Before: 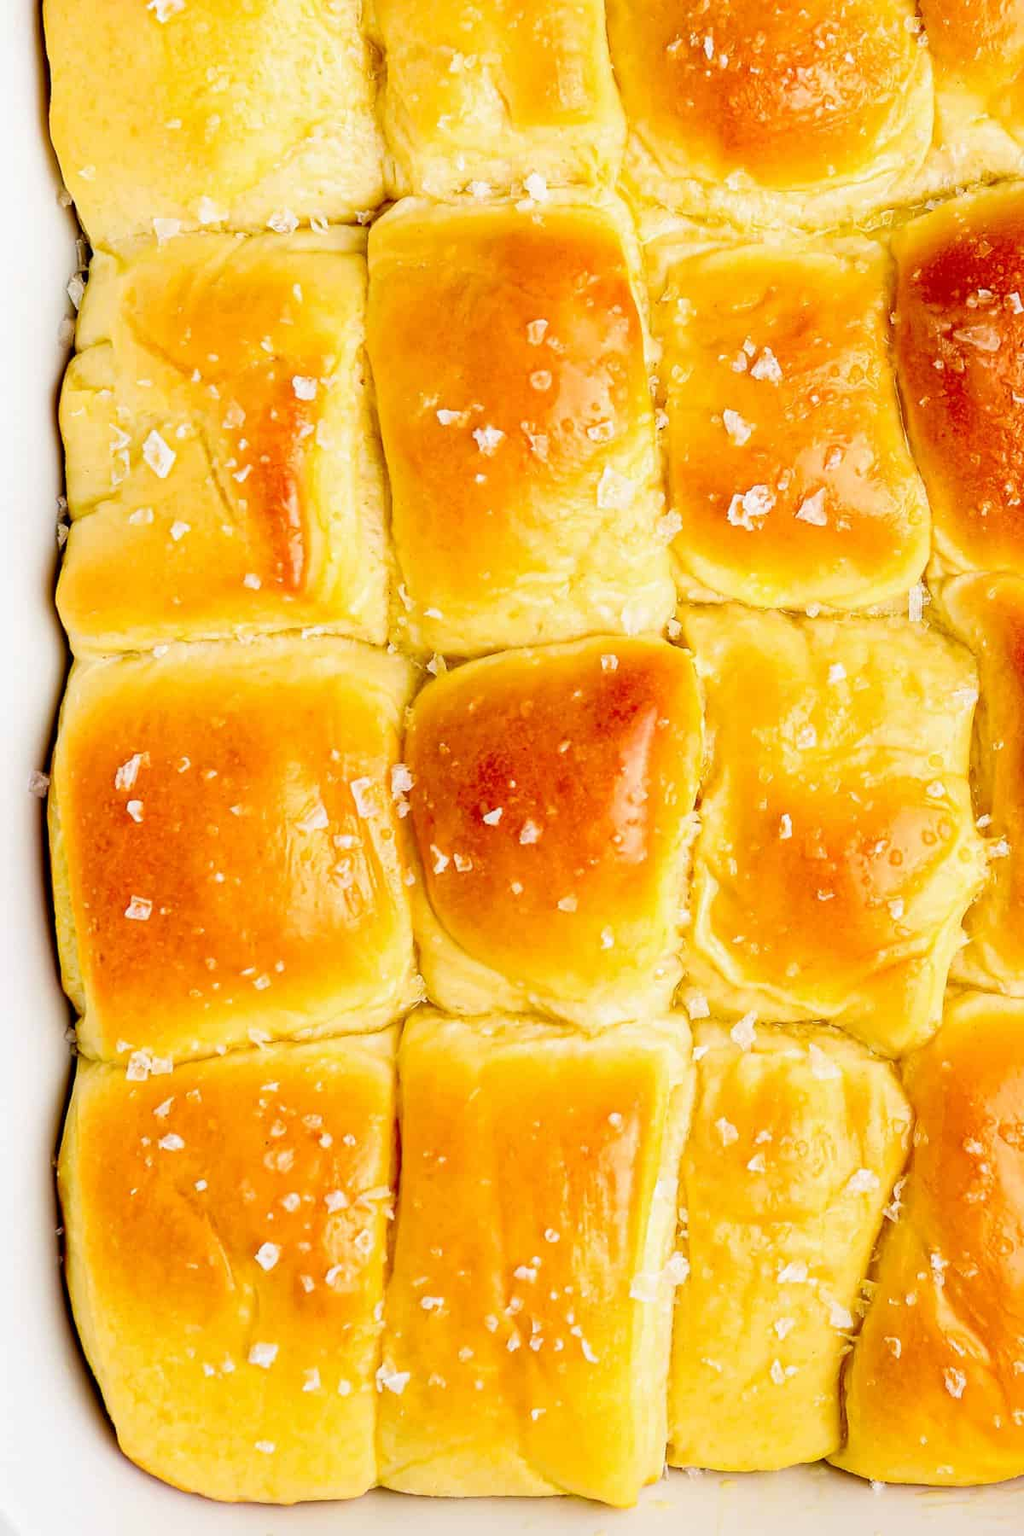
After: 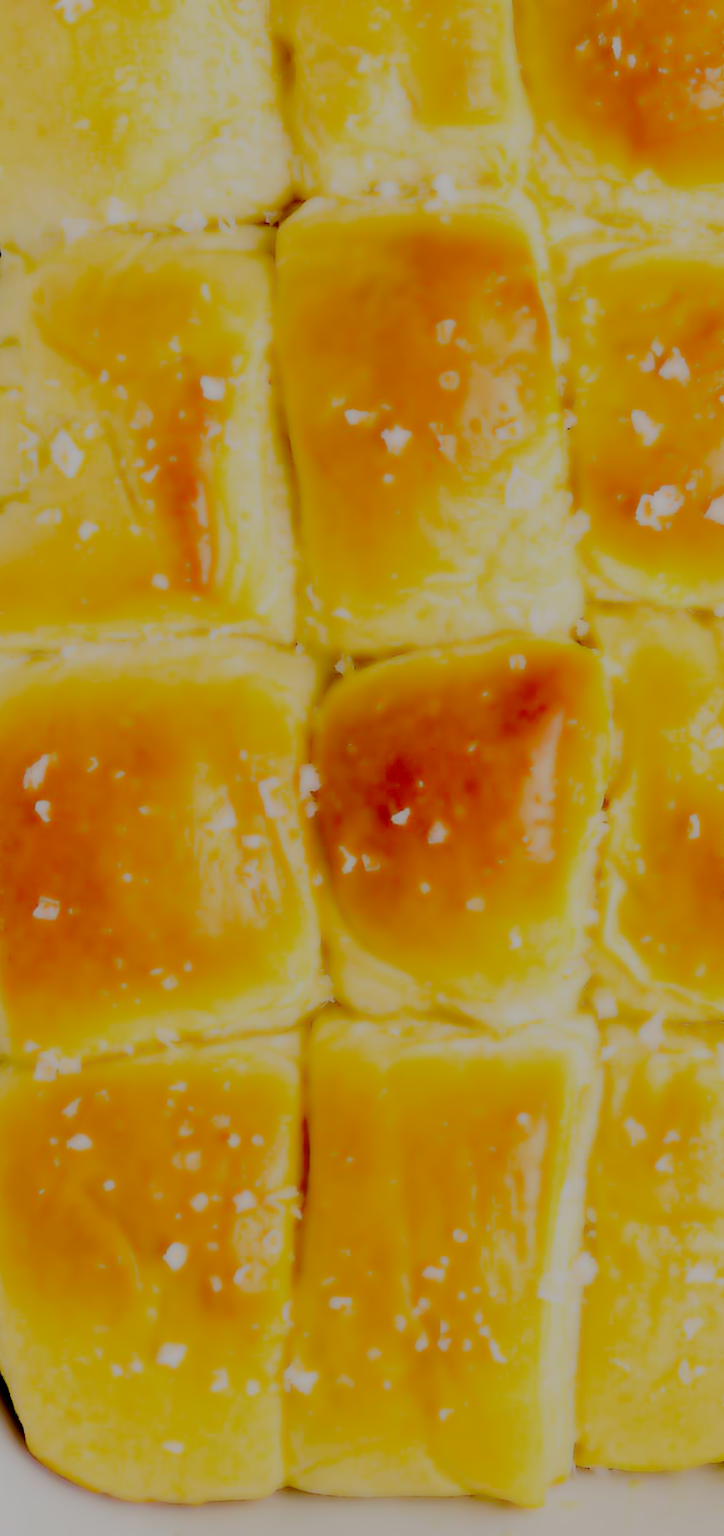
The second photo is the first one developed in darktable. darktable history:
lowpass: radius 4, soften with bilateral filter, unbound 0
crop and rotate: left 9.061%, right 20.142%
filmic rgb: middle gray luminance 30%, black relative exposure -9 EV, white relative exposure 7 EV, threshold 6 EV, target black luminance 0%, hardness 2.94, latitude 2.04%, contrast 0.963, highlights saturation mix 5%, shadows ↔ highlights balance 12.16%, add noise in highlights 0, preserve chrominance no, color science v3 (2019), use custom middle-gray values true, iterations of high-quality reconstruction 0, contrast in highlights soft, enable highlight reconstruction true
